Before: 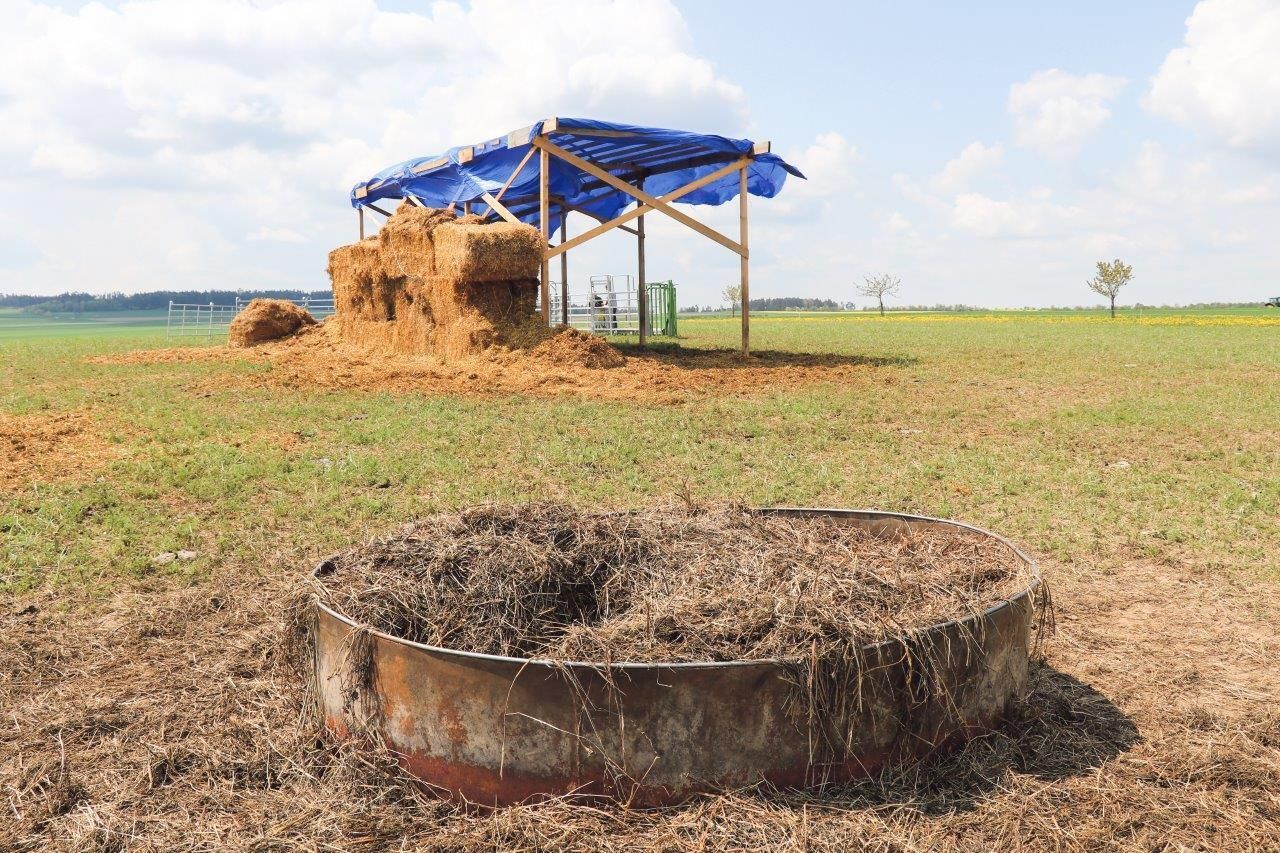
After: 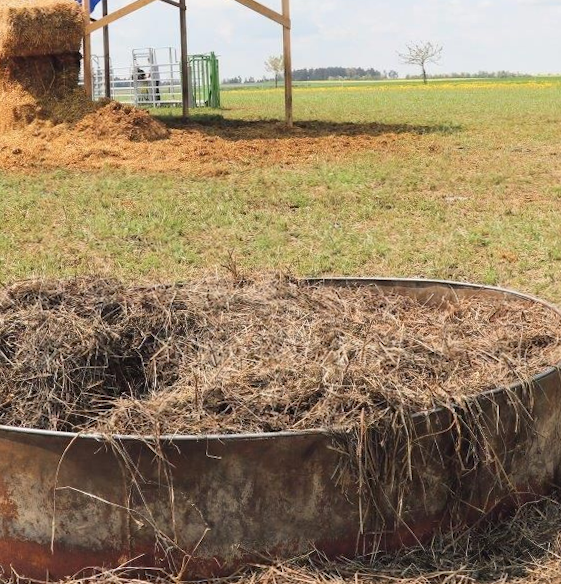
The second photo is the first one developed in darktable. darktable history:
crop: left 35.432%, top 26.233%, right 20.145%, bottom 3.432%
rotate and perspective: rotation -1°, crop left 0.011, crop right 0.989, crop top 0.025, crop bottom 0.975
